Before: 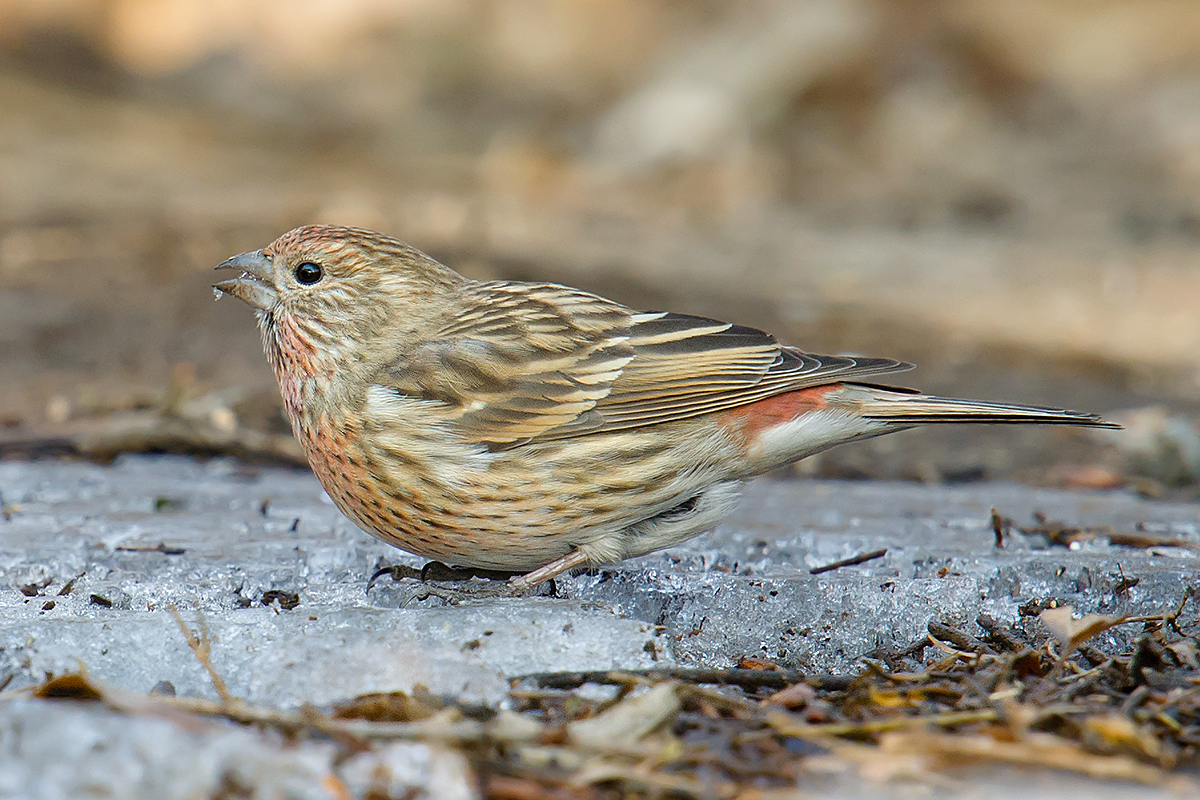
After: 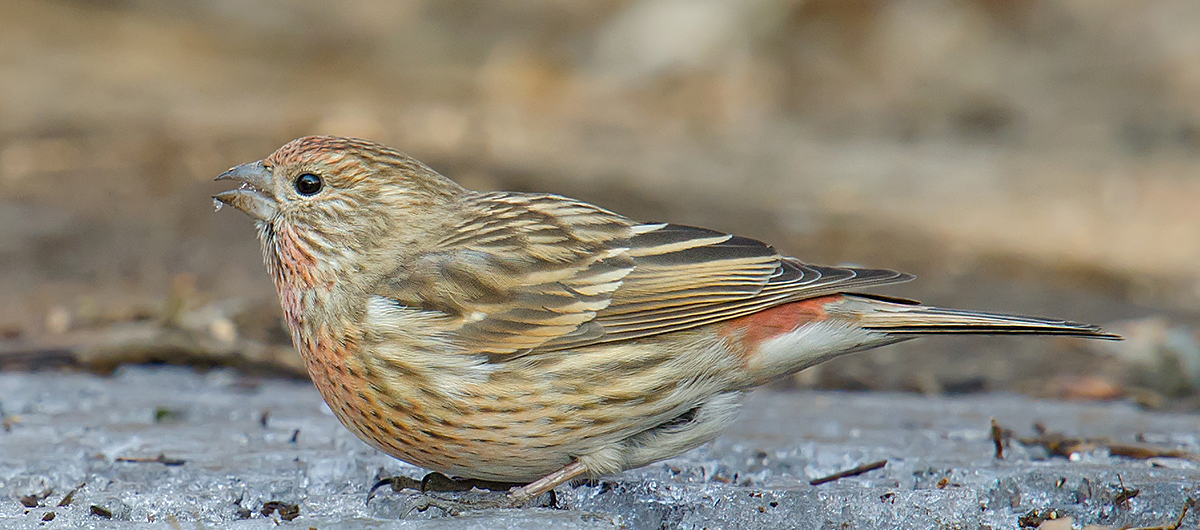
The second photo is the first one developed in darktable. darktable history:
shadows and highlights: on, module defaults
crop: top 11.178%, bottom 22.462%
